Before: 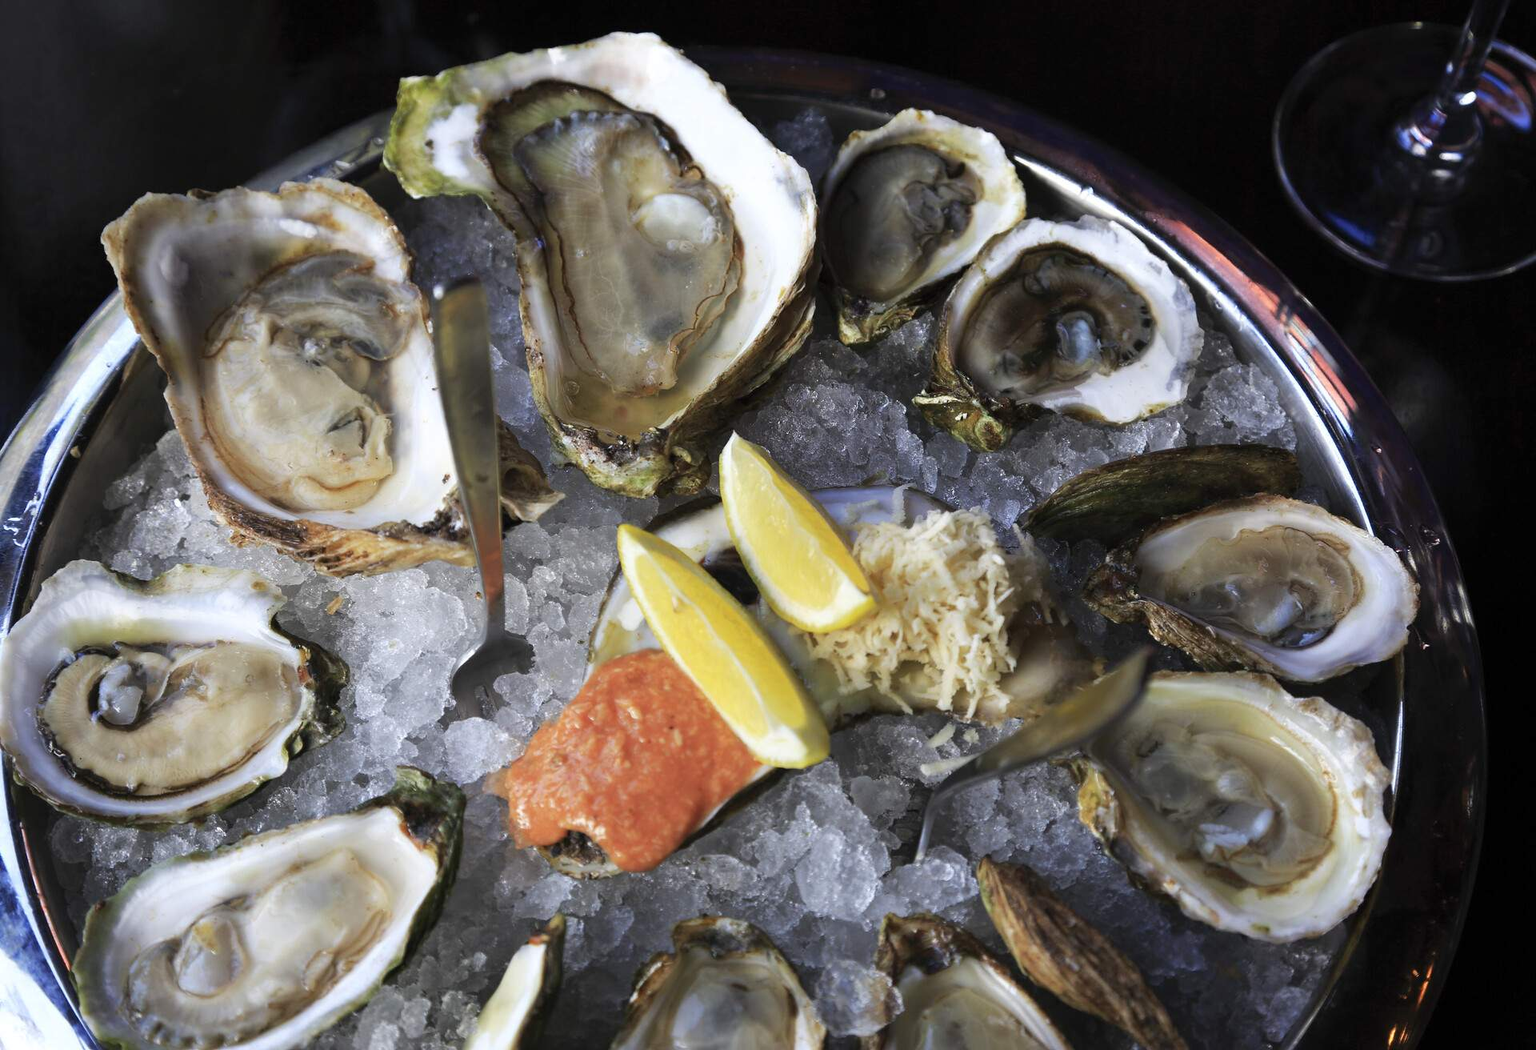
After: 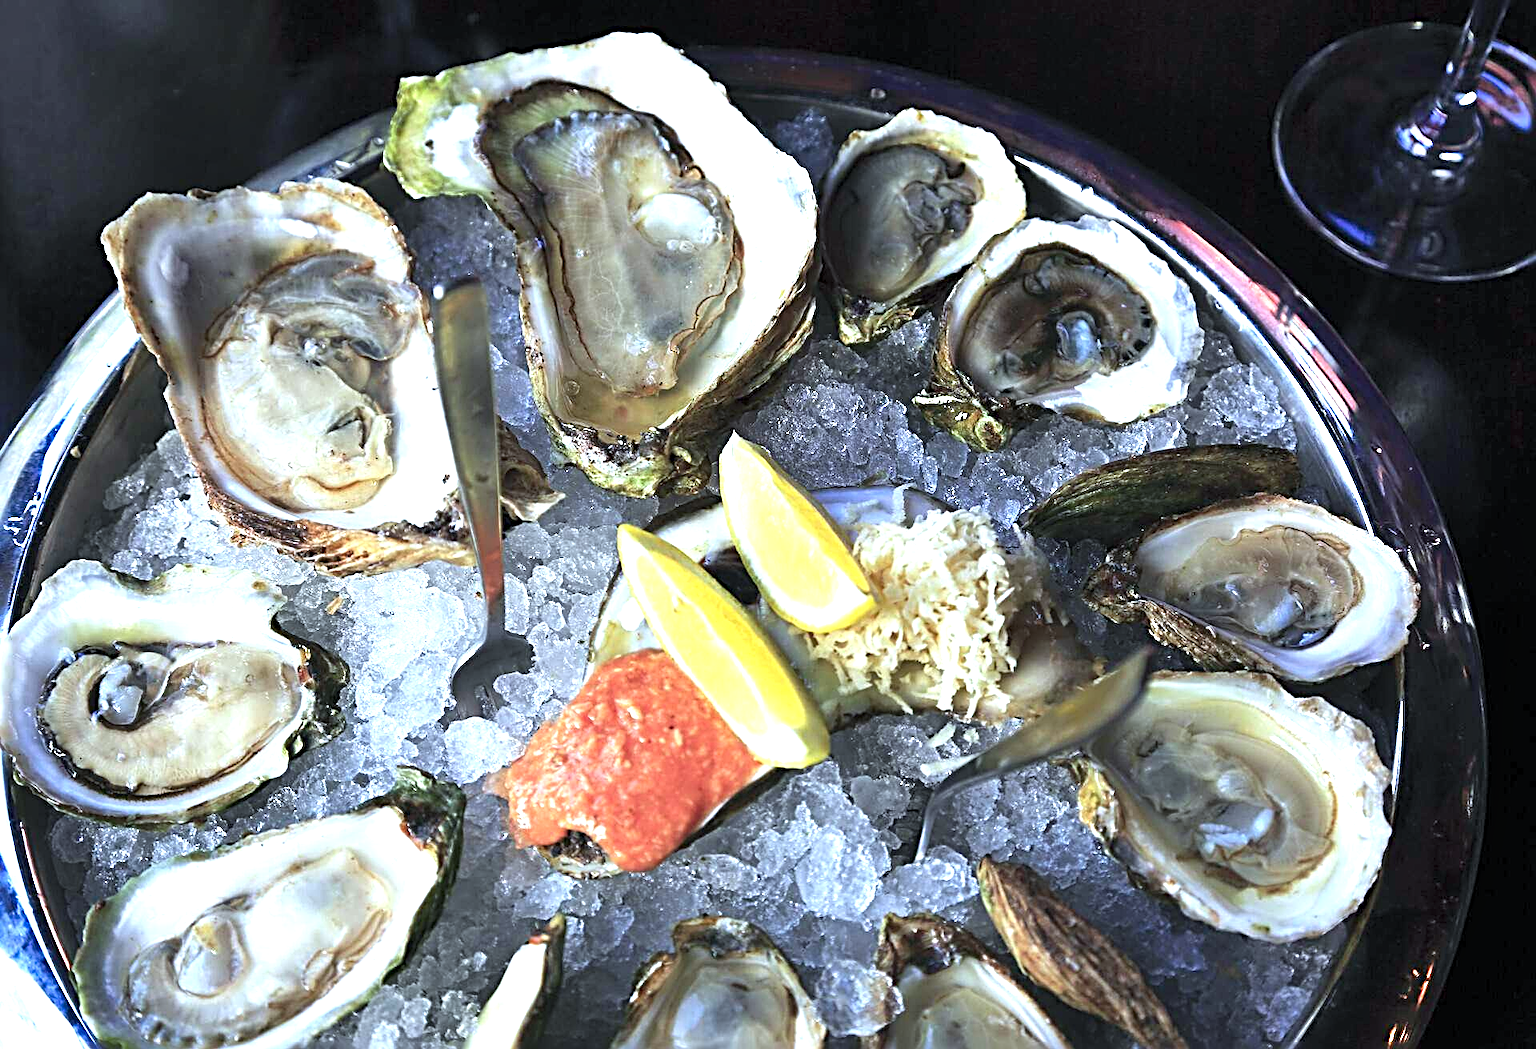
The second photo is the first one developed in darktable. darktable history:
sharpen: radius 3.642, amount 0.921
shadows and highlights: shadows 37.17, highlights -27.57, soften with gaussian
exposure: exposure 1 EV, compensate highlight preservation false
color calibration: output R [0.946, 0.065, -0.013, 0], output G [-0.246, 1.264, -0.017, 0], output B [0.046, -0.098, 1.05, 0], x 0.37, y 0.382, temperature 4319.24 K
